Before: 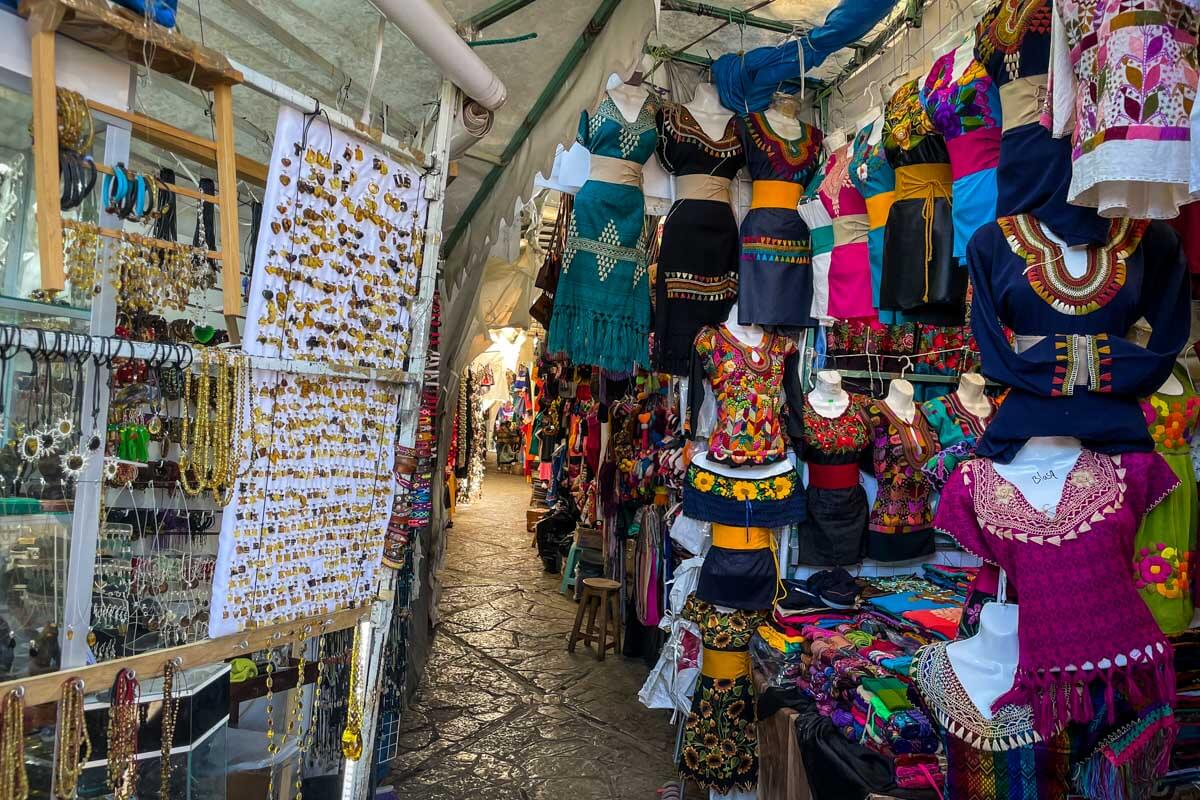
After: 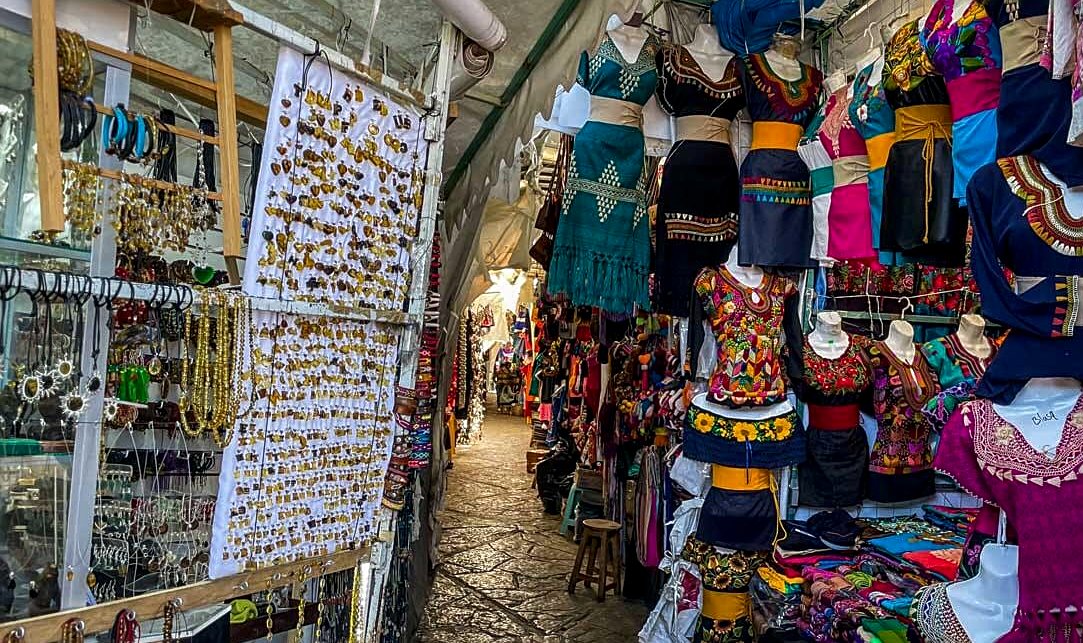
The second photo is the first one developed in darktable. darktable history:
local contrast: on, module defaults
crop: top 7.491%, right 9.72%, bottom 12.021%
contrast brightness saturation: brightness -0.1
sharpen: on, module defaults
